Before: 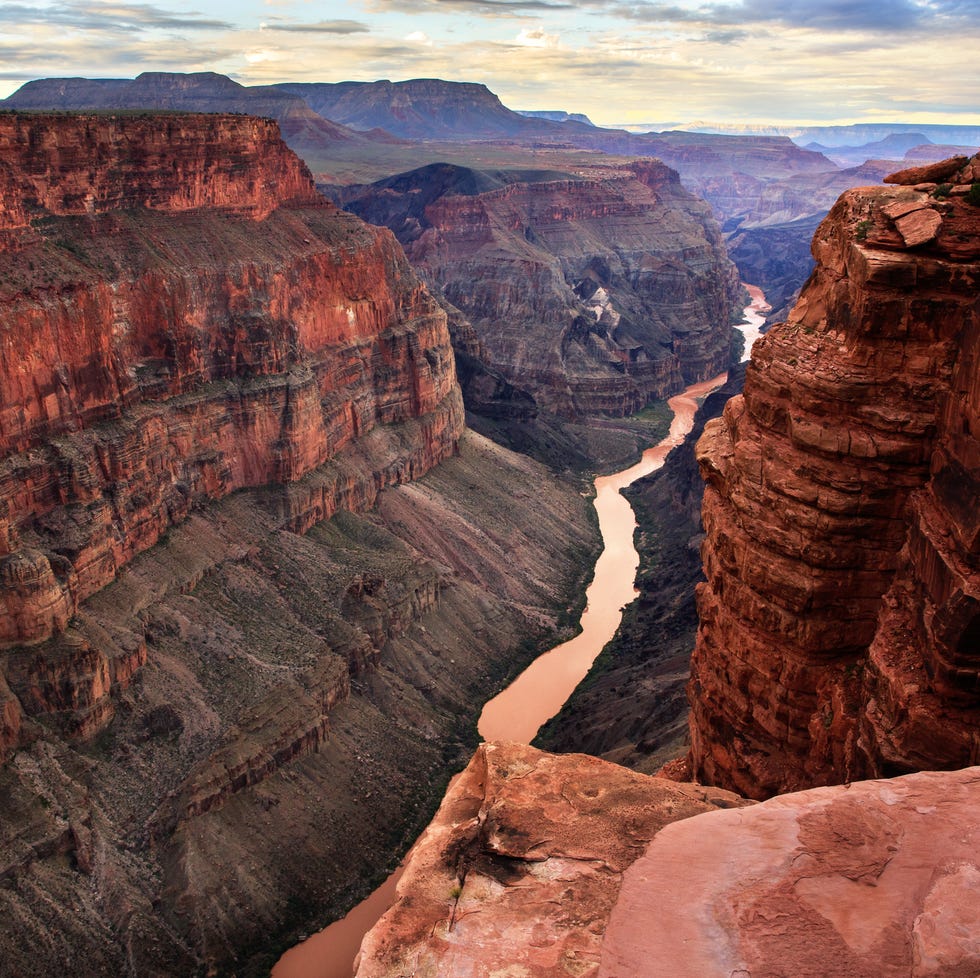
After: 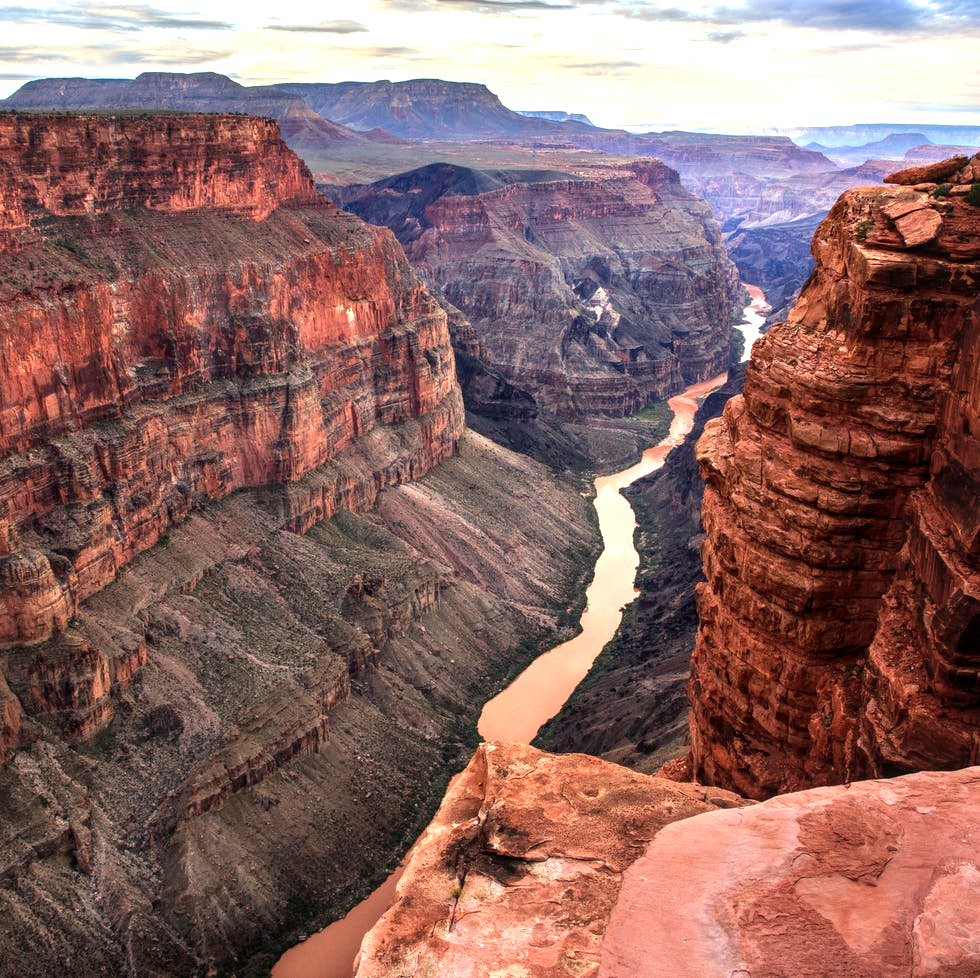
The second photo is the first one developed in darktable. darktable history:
local contrast: on, module defaults
exposure: exposure 0.61 EV, compensate exposure bias true, compensate highlight preservation false
